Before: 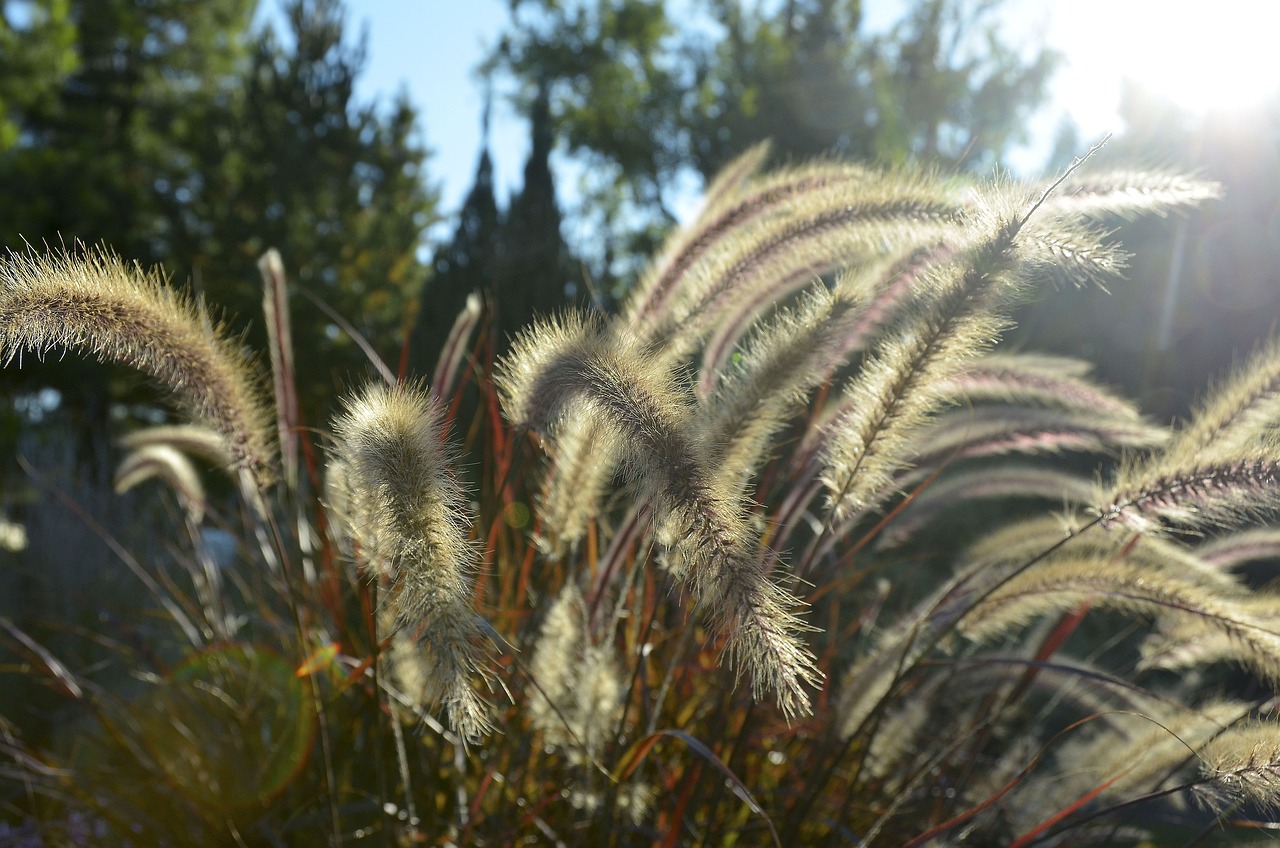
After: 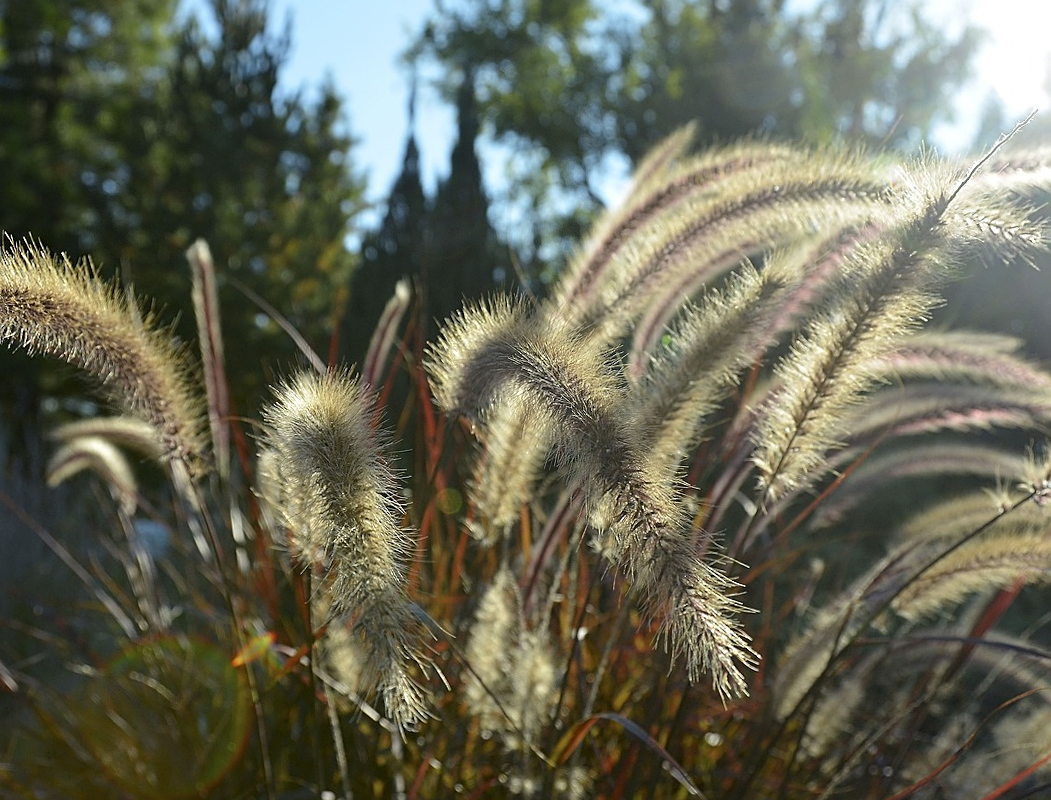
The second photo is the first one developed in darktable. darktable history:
sharpen: on, module defaults
crop and rotate: angle 1°, left 4.281%, top 0.642%, right 11.383%, bottom 2.486%
